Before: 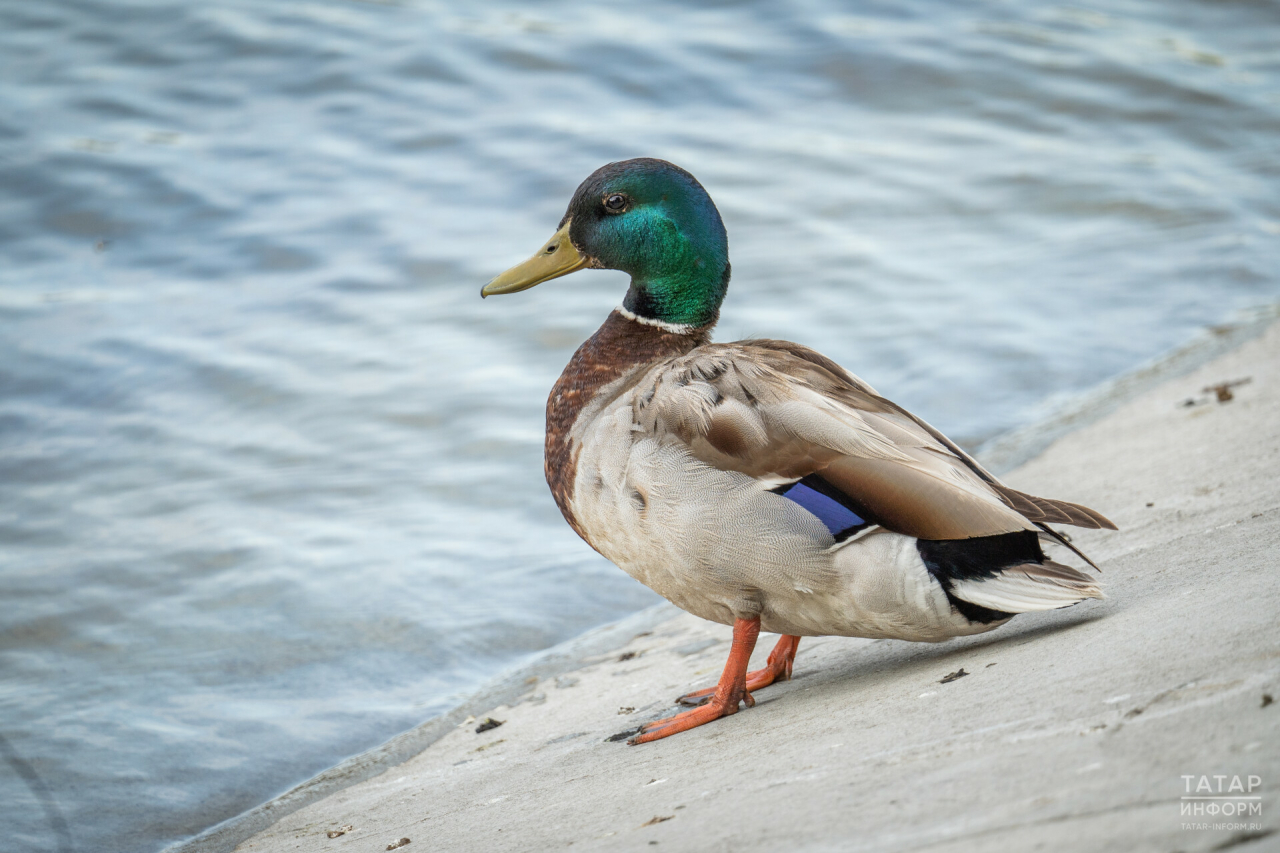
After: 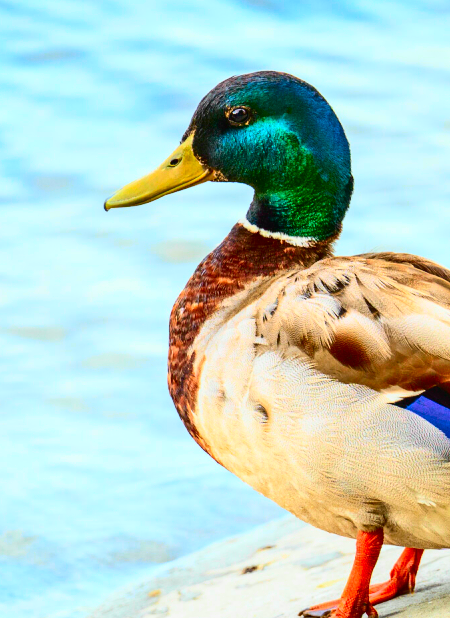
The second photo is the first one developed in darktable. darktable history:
contrast brightness saturation: contrast 0.26, brightness 0.02, saturation 0.87
crop and rotate: left 29.476%, top 10.214%, right 35.32%, bottom 17.333%
tone curve: curves: ch0 [(0, 0.014) (0.12, 0.096) (0.386, 0.49) (0.54, 0.684) (0.751, 0.855) (0.89, 0.943) (0.998, 0.989)]; ch1 [(0, 0) (0.133, 0.099) (0.437, 0.41) (0.5, 0.5) (0.517, 0.536) (0.548, 0.575) (0.582, 0.639) (0.627, 0.692) (0.836, 0.868) (1, 1)]; ch2 [(0, 0) (0.374, 0.341) (0.456, 0.443) (0.478, 0.49) (0.501, 0.5) (0.528, 0.538) (0.55, 0.6) (0.572, 0.633) (0.702, 0.775) (1, 1)], color space Lab, independent channels, preserve colors none
